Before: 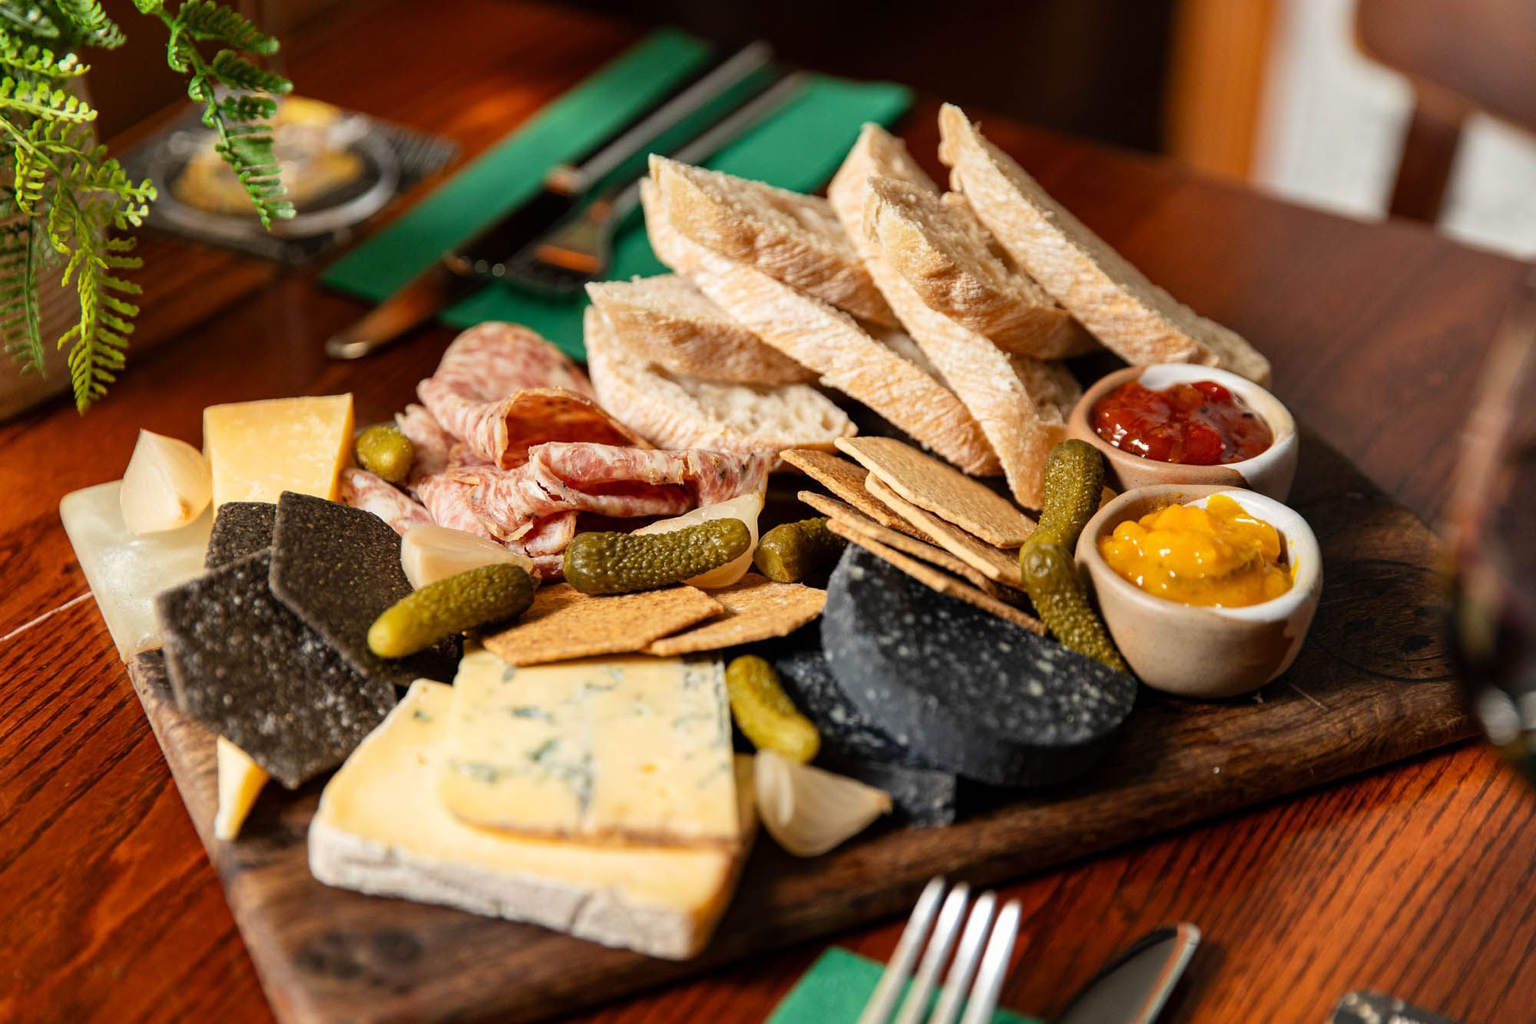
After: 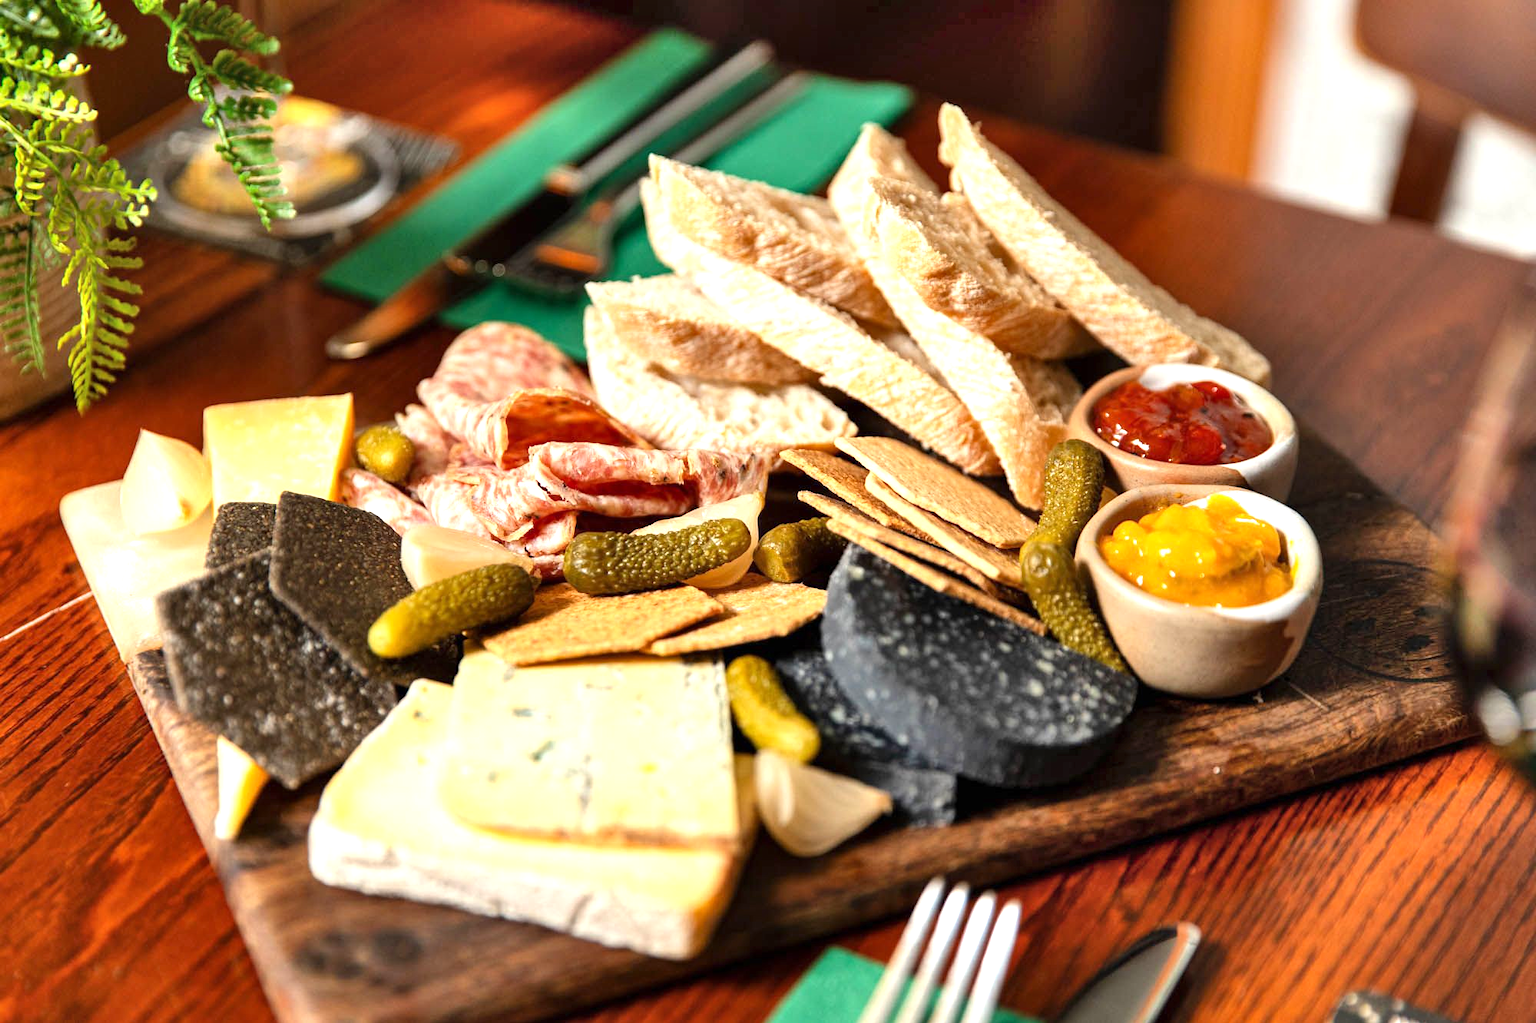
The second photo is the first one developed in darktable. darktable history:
exposure: exposure 0.766 EV, compensate highlight preservation false
shadows and highlights: shadows 75, highlights -25, soften with gaussian
